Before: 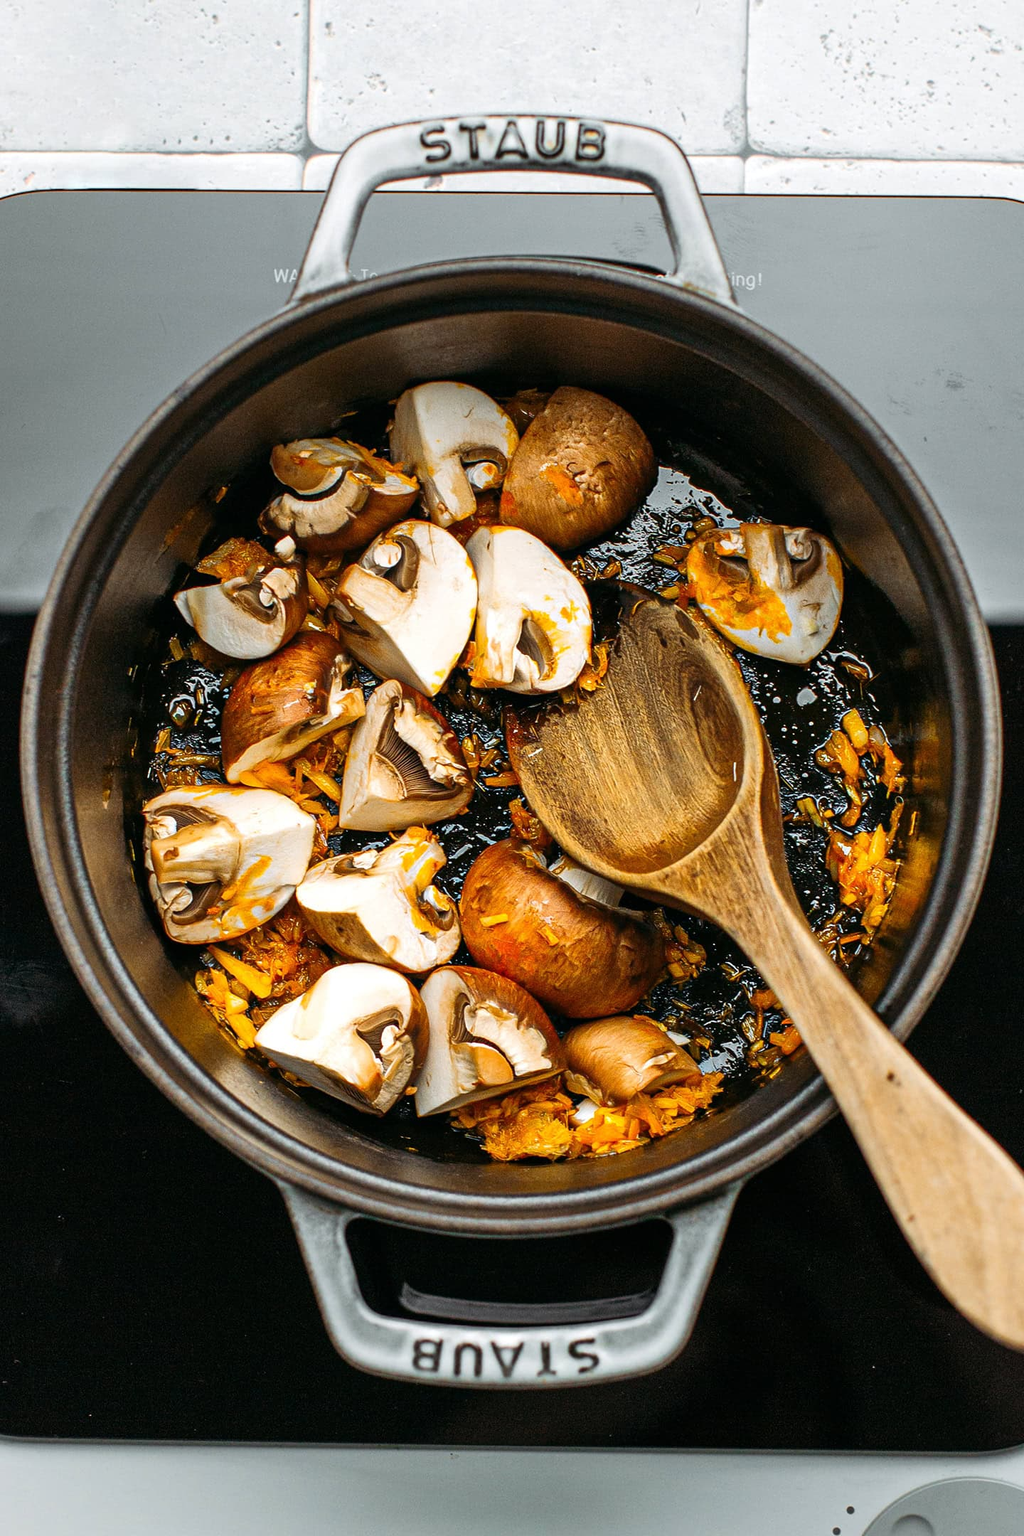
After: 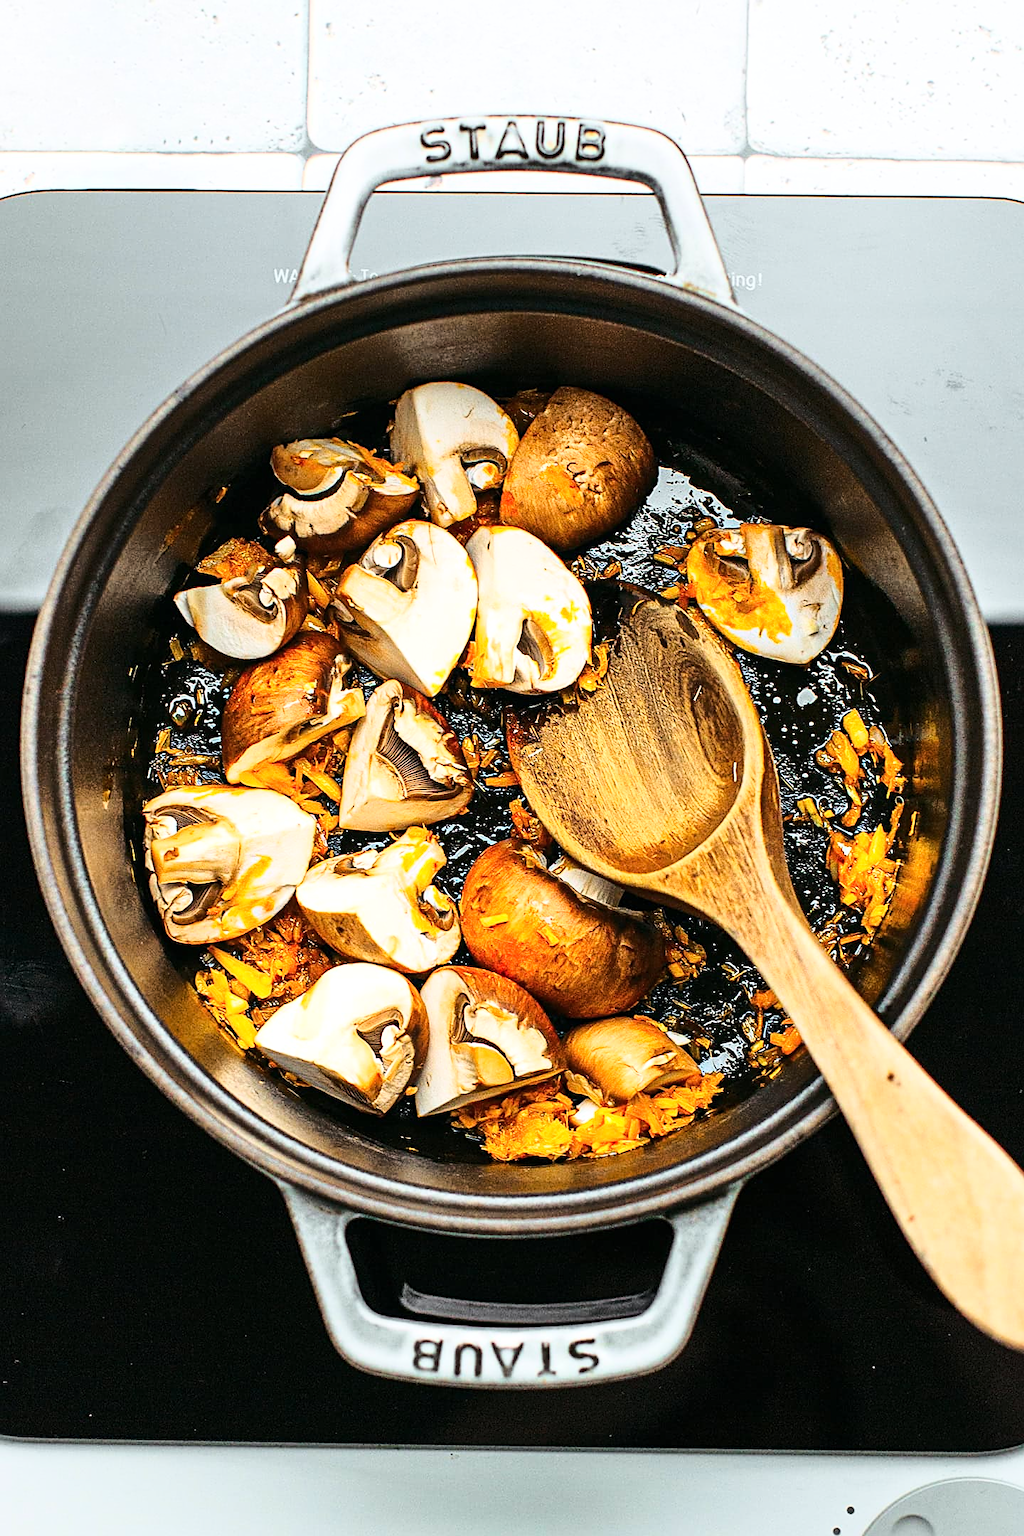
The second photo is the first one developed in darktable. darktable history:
sharpen: amount 0.55
base curve: curves: ch0 [(0, 0) (0.032, 0.037) (0.105, 0.228) (0.435, 0.76) (0.856, 0.983) (1, 1)]
